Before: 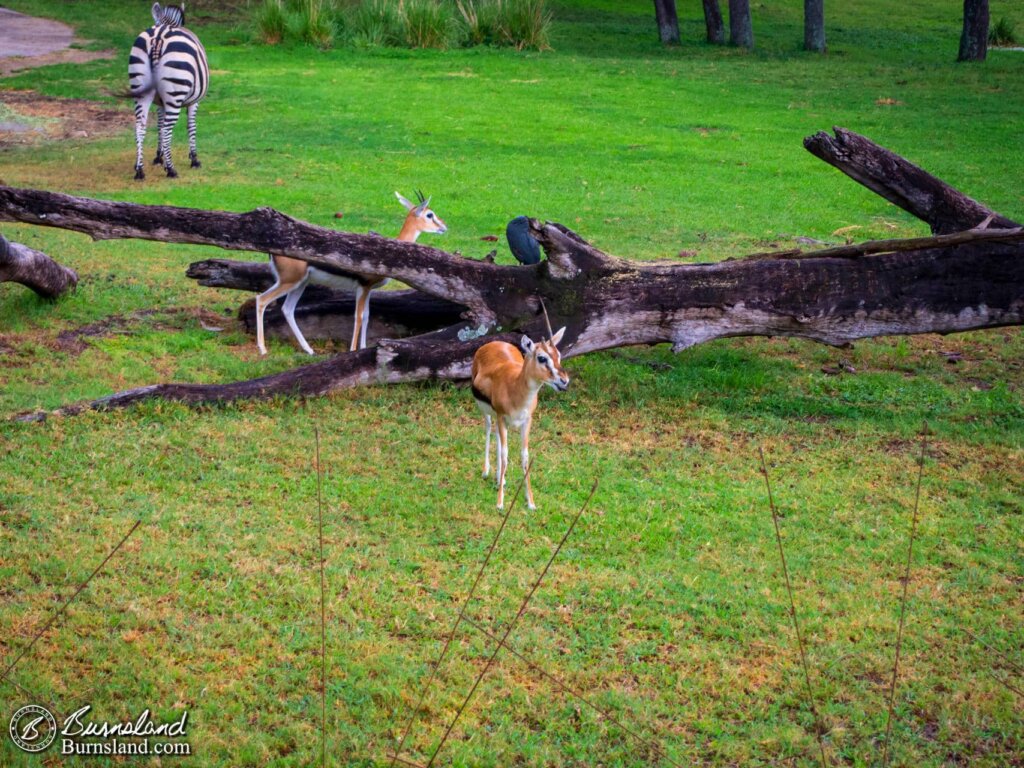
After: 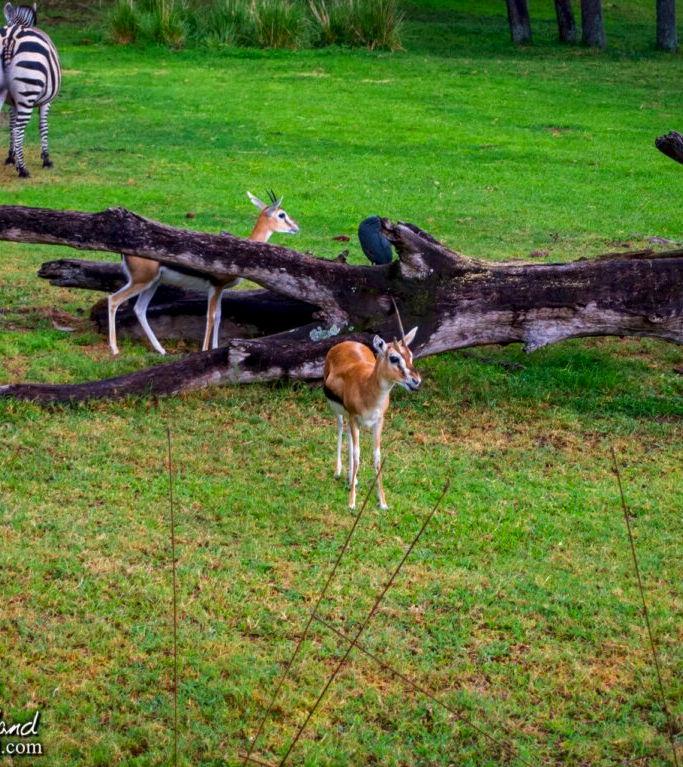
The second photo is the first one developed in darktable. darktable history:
crop and rotate: left 14.488%, right 18.757%
local contrast: highlights 101%, shadows 100%, detail 119%, midtone range 0.2
tone equalizer: on, module defaults
contrast brightness saturation: brightness -0.094
